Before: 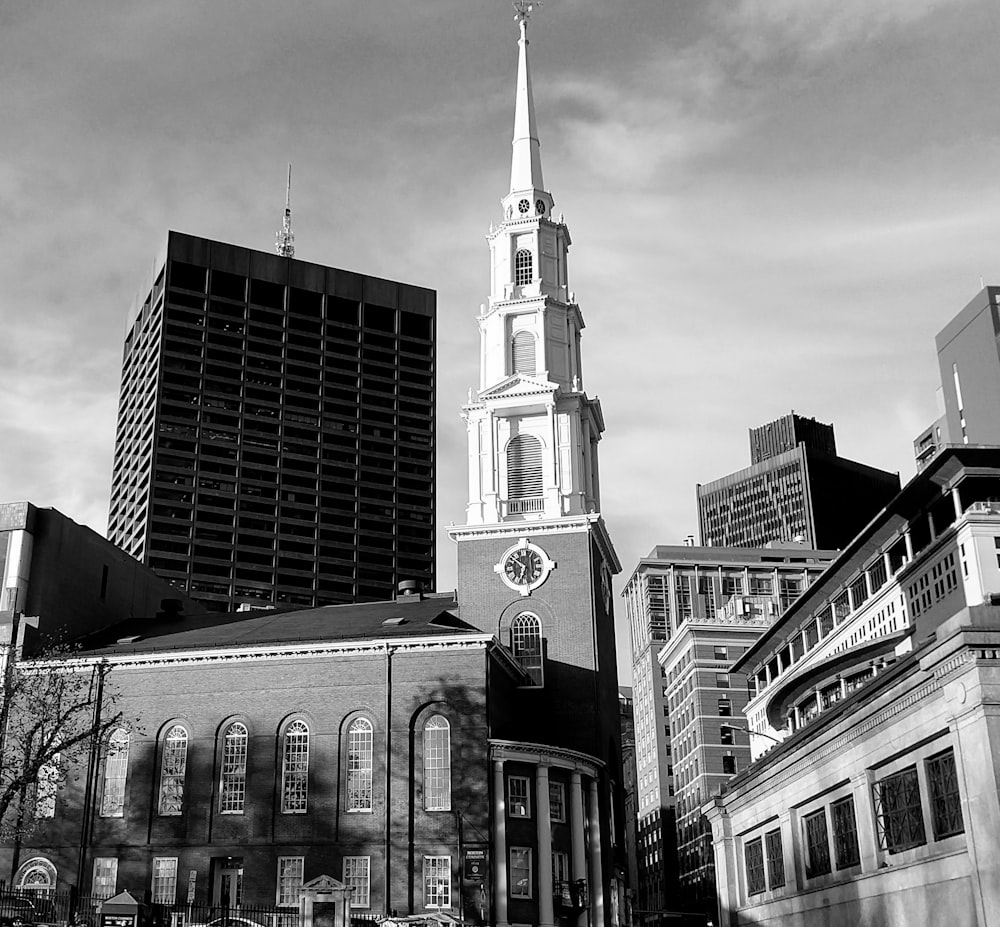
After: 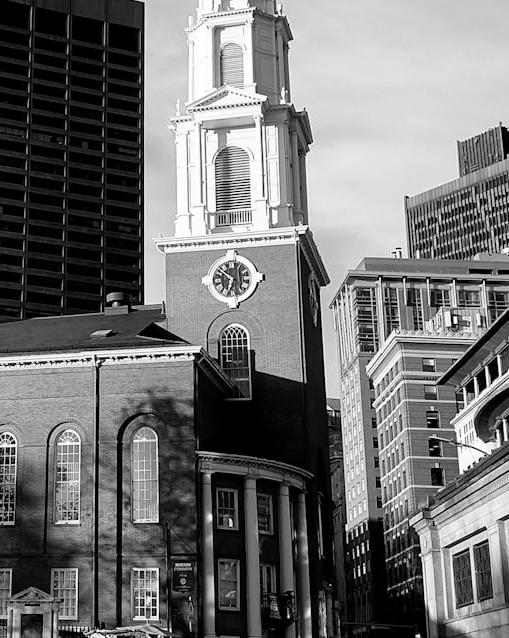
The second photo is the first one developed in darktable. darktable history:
crop and rotate: left 29.237%, top 31.152%, right 19.807%
velvia: on, module defaults
